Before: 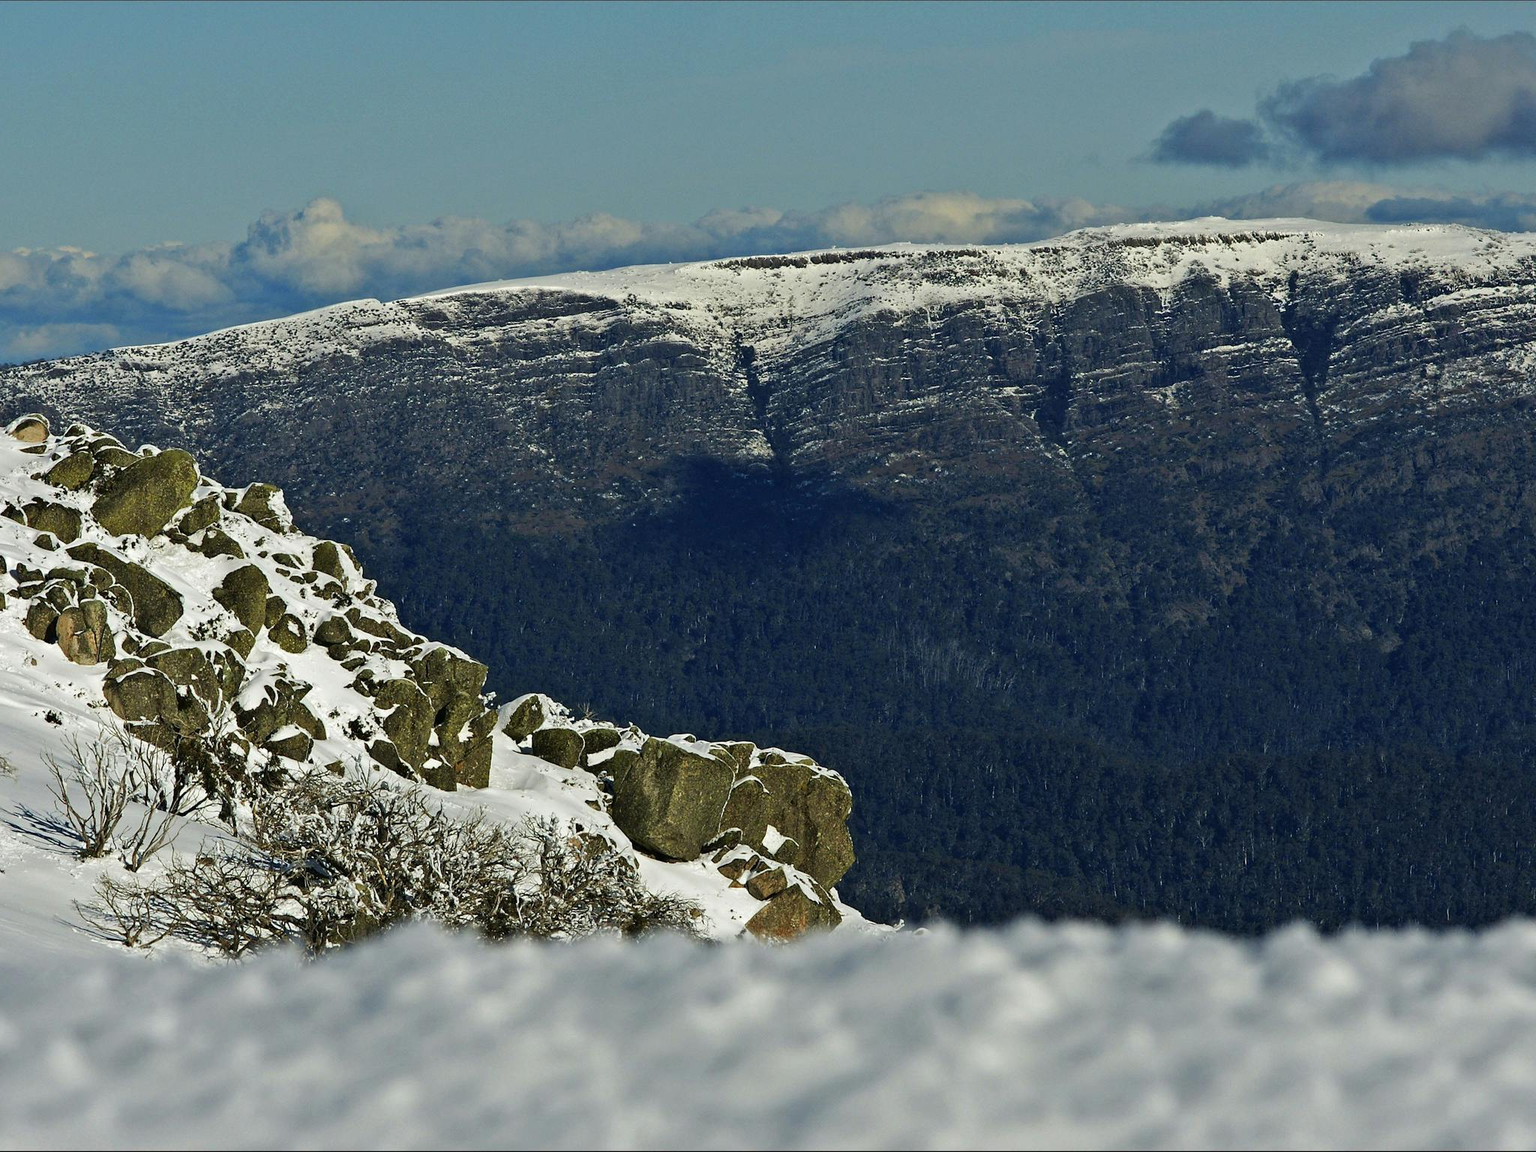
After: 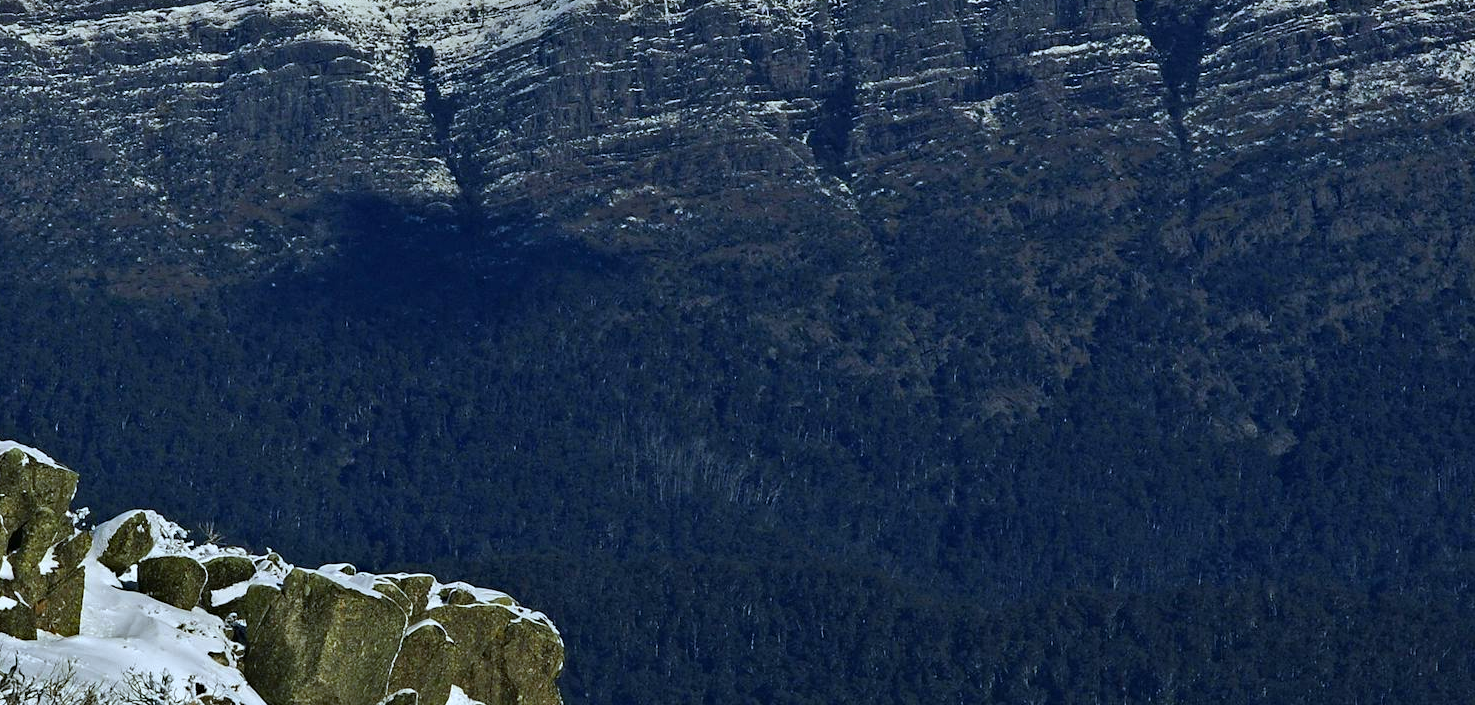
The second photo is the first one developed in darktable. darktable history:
white balance: red 0.926, green 1.003, blue 1.133
crop and rotate: left 27.938%, top 27.046%, bottom 27.046%
haze removal: compatibility mode true, adaptive false
